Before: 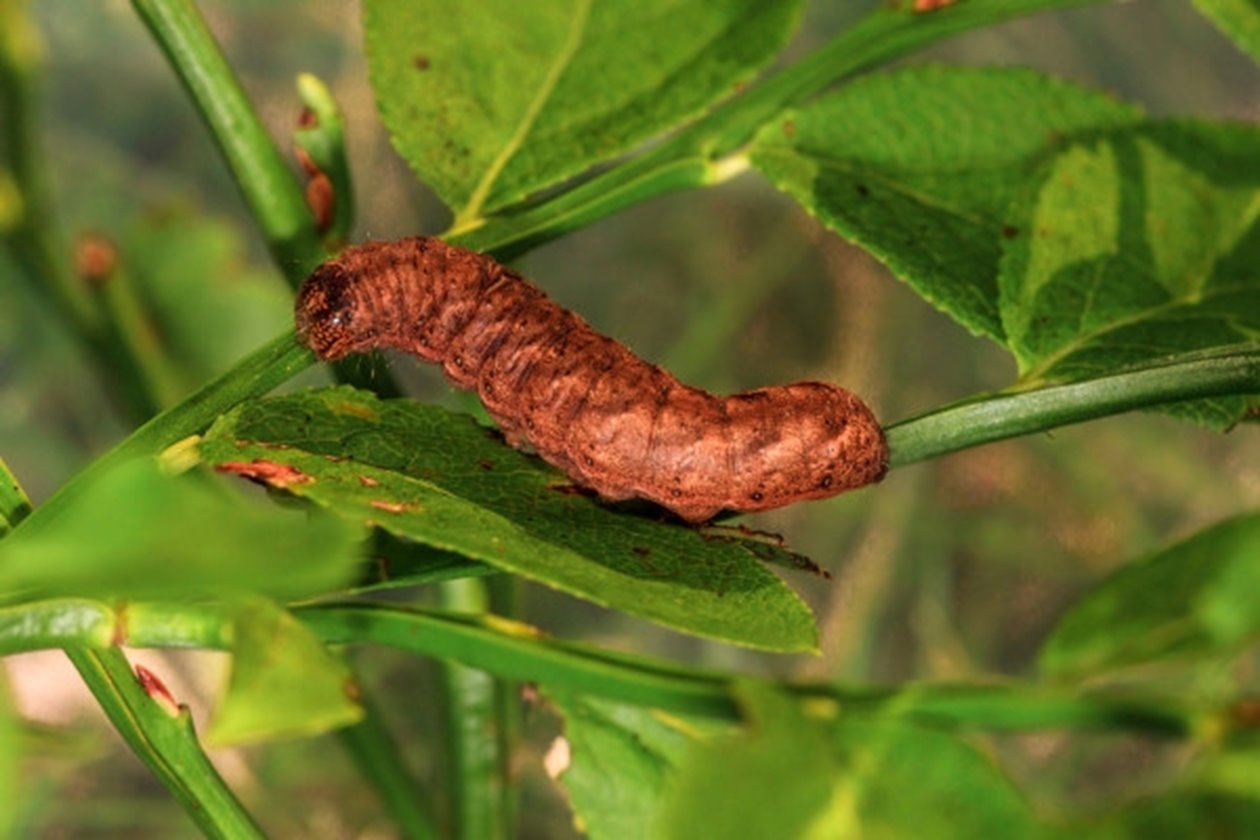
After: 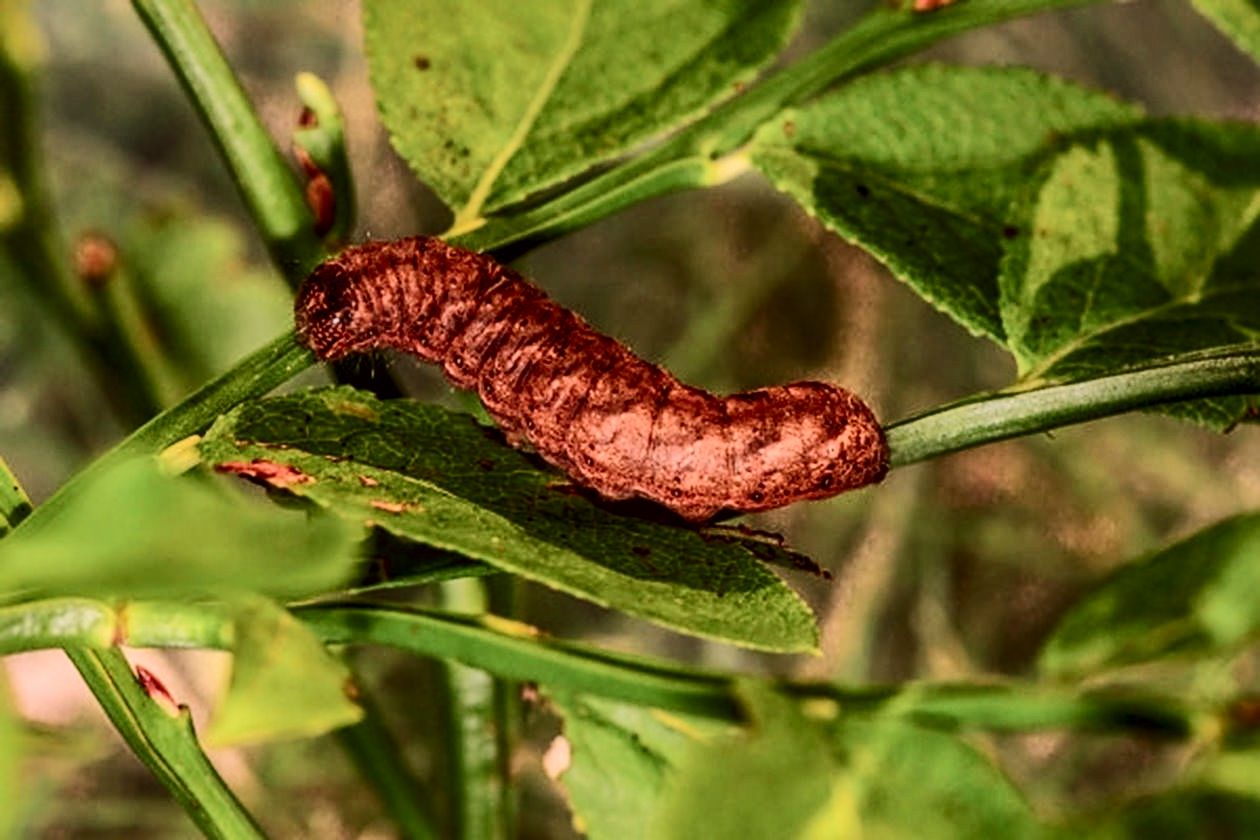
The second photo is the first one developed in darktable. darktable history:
color calibration: illuminant as shot in camera, x 0.358, y 0.373, temperature 4628.91 K
contrast brightness saturation: contrast 0.403, brightness 0.04, saturation 0.249
sharpen: on, module defaults
color correction: highlights a* 10.24, highlights b* 9.73, shadows a* 7.91, shadows b* 8.06, saturation 0.775
shadows and highlights: shadows 39.9, highlights -59.9
local contrast: on, module defaults
filmic rgb: black relative exposure -7.65 EV, white relative exposure 4.56 EV, hardness 3.61, contrast 1
